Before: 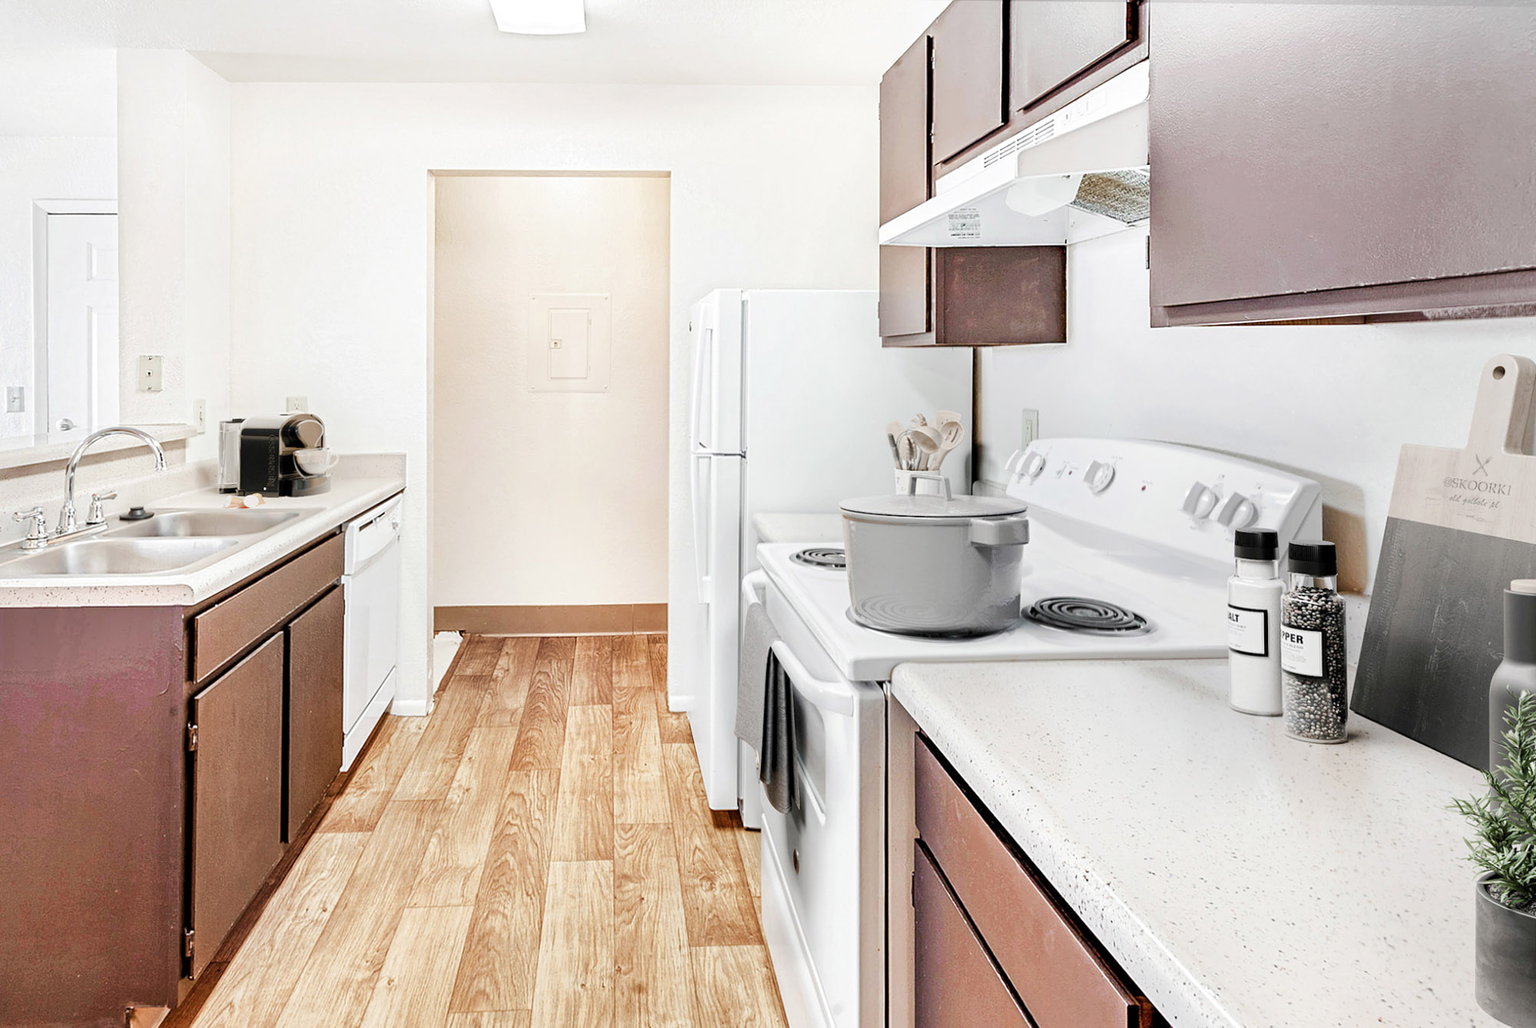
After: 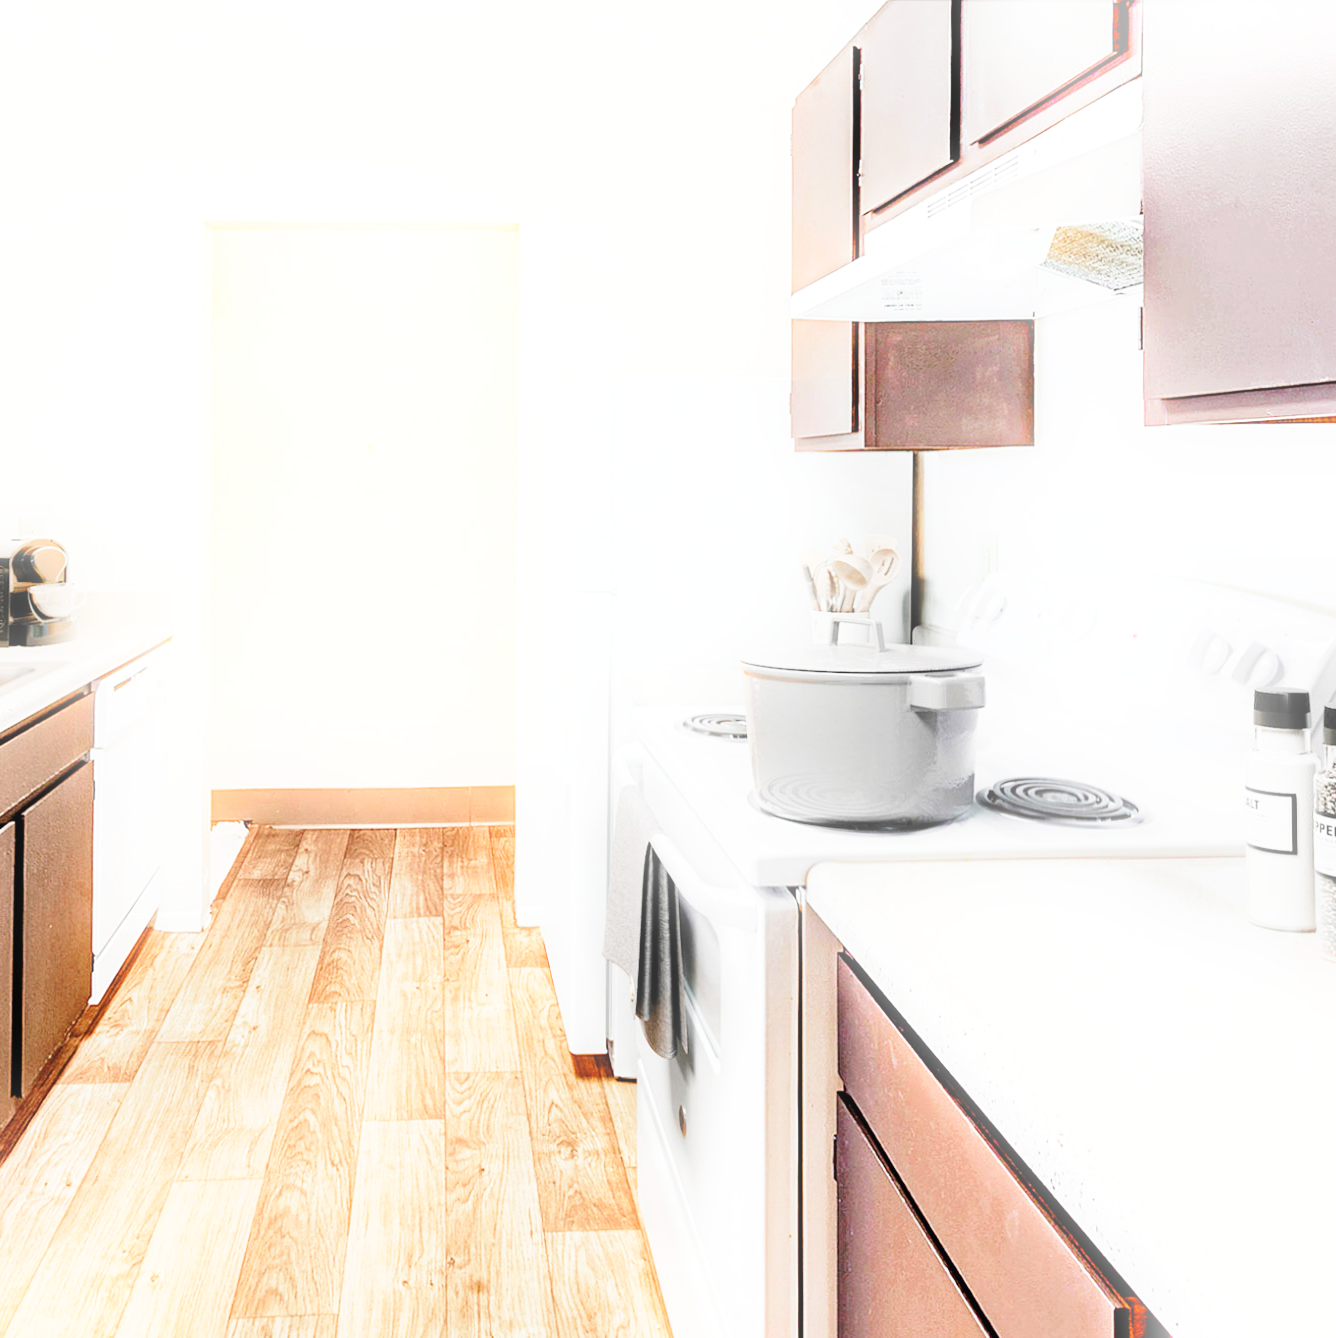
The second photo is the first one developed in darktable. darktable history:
base curve: curves: ch0 [(0, 0) (0.028, 0.03) (0.121, 0.232) (0.46, 0.748) (0.859, 0.968) (1, 1)], preserve colors none
bloom: size 9%, threshold 100%, strength 7%
crop and rotate: left 17.732%, right 15.423%
